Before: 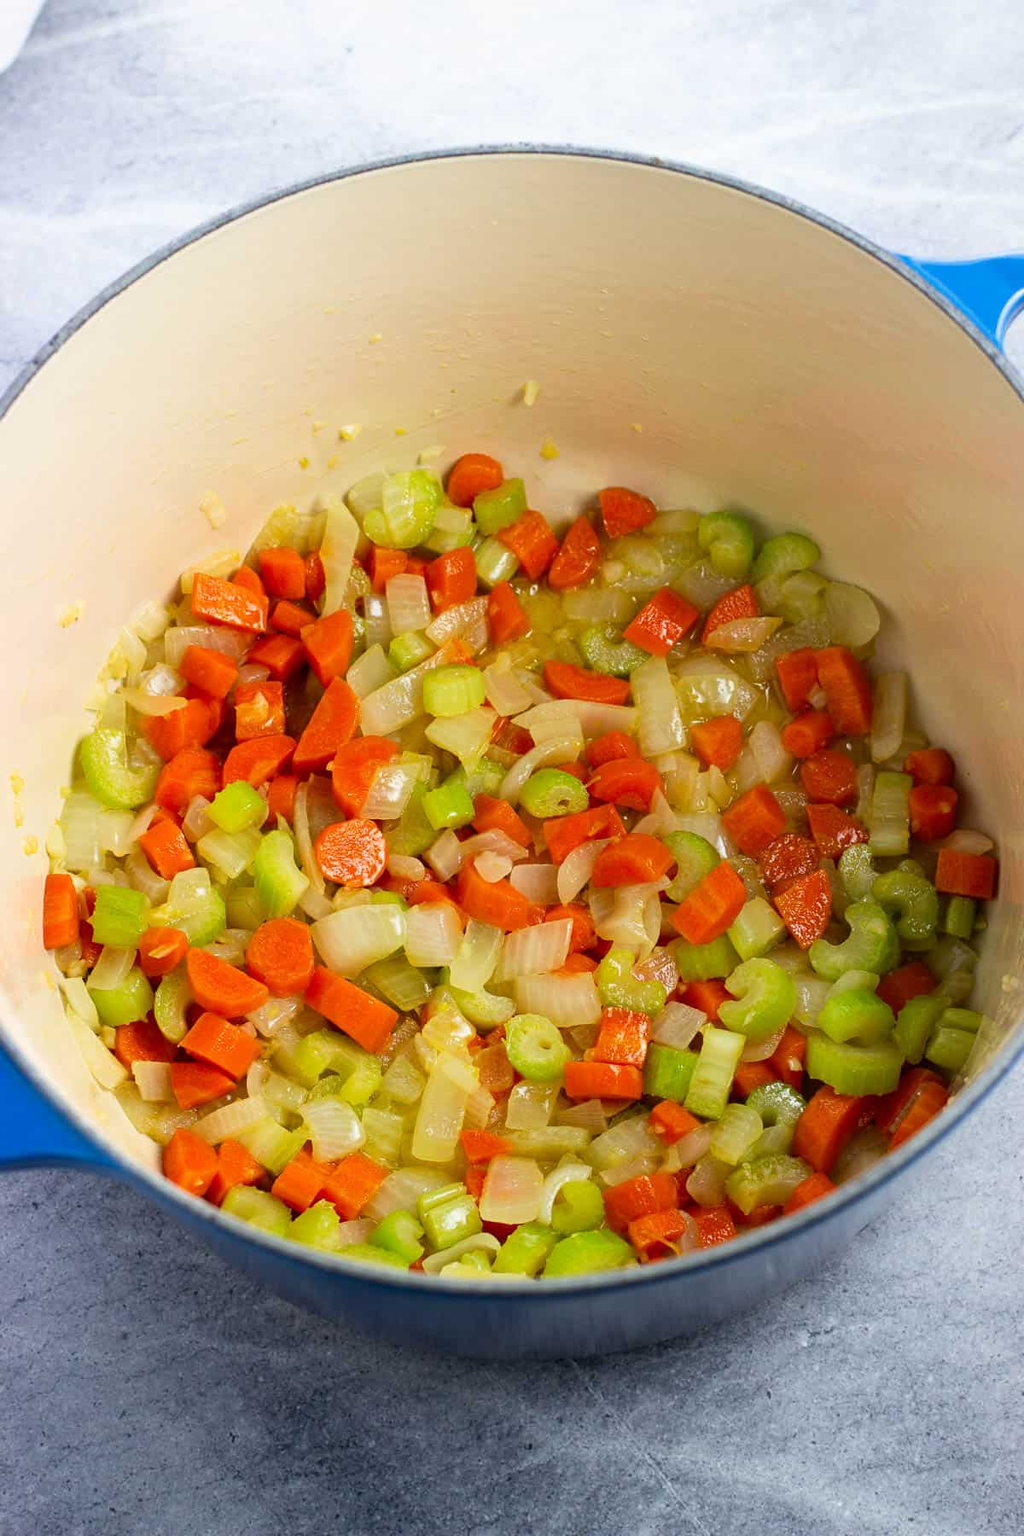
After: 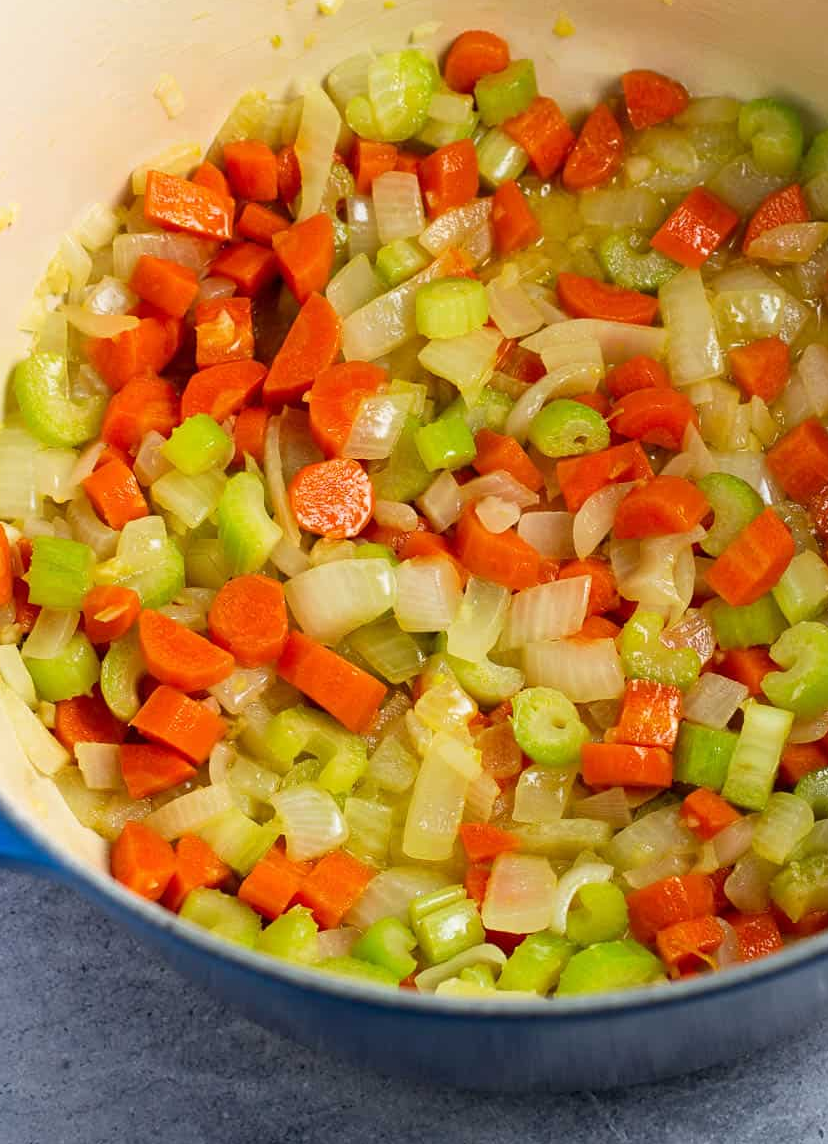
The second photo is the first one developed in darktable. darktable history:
crop: left 6.678%, top 27.858%, right 24.136%, bottom 8.536%
